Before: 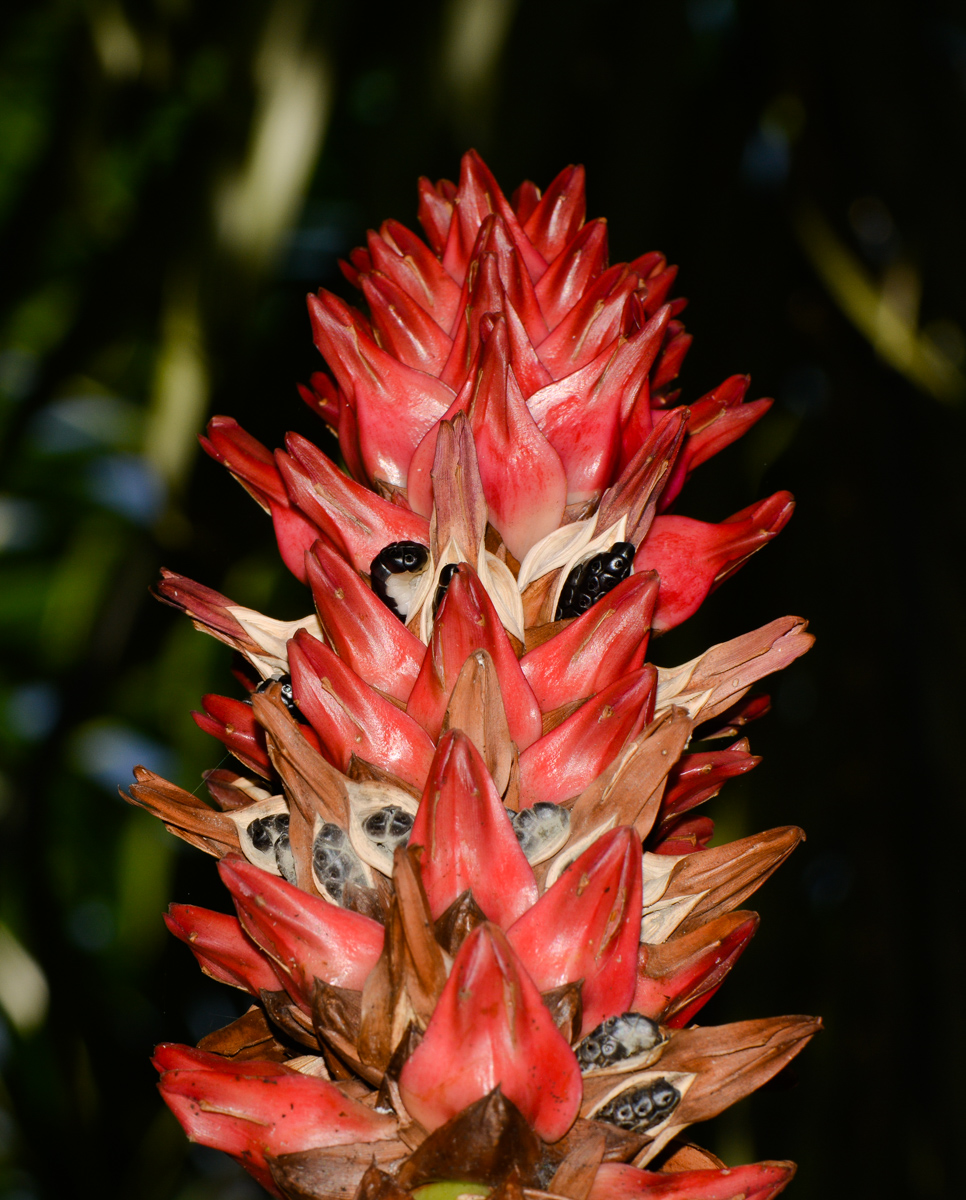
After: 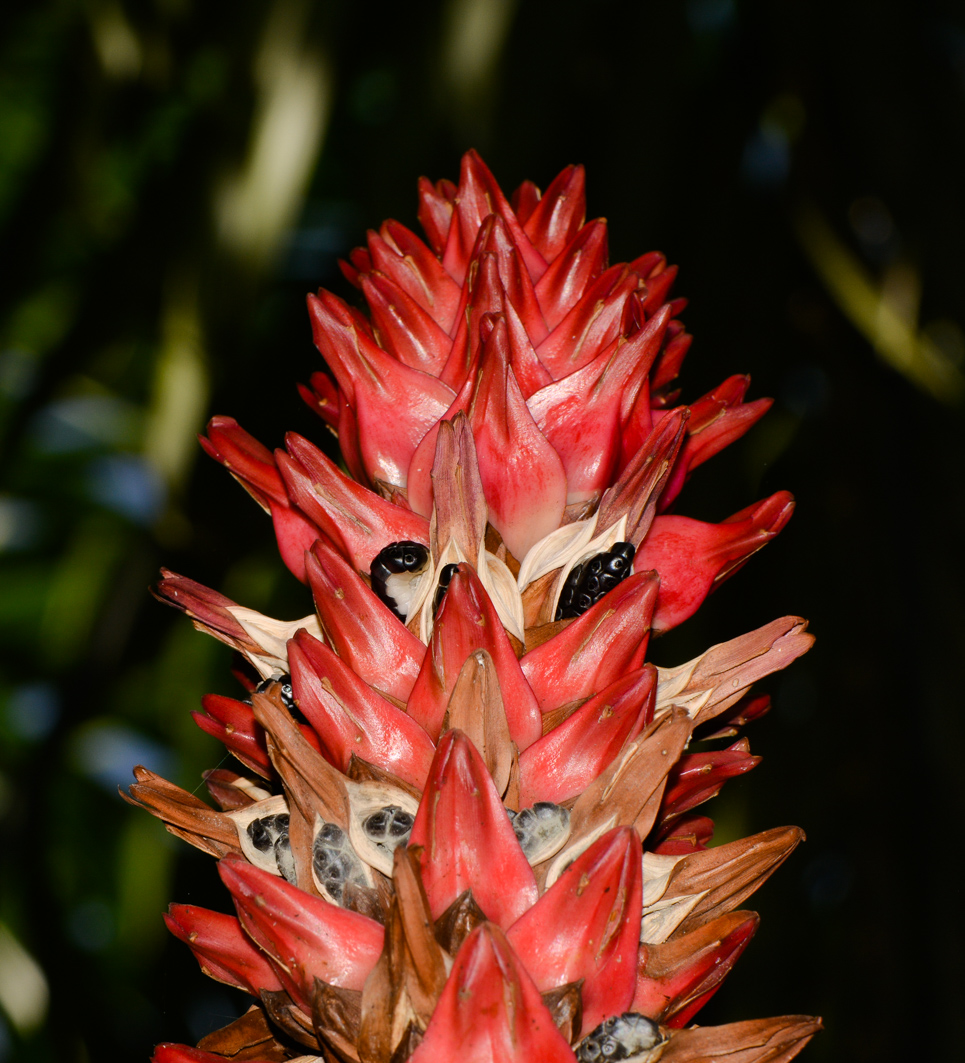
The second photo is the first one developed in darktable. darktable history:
crop and rotate: top 0%, bottom 11.411%
